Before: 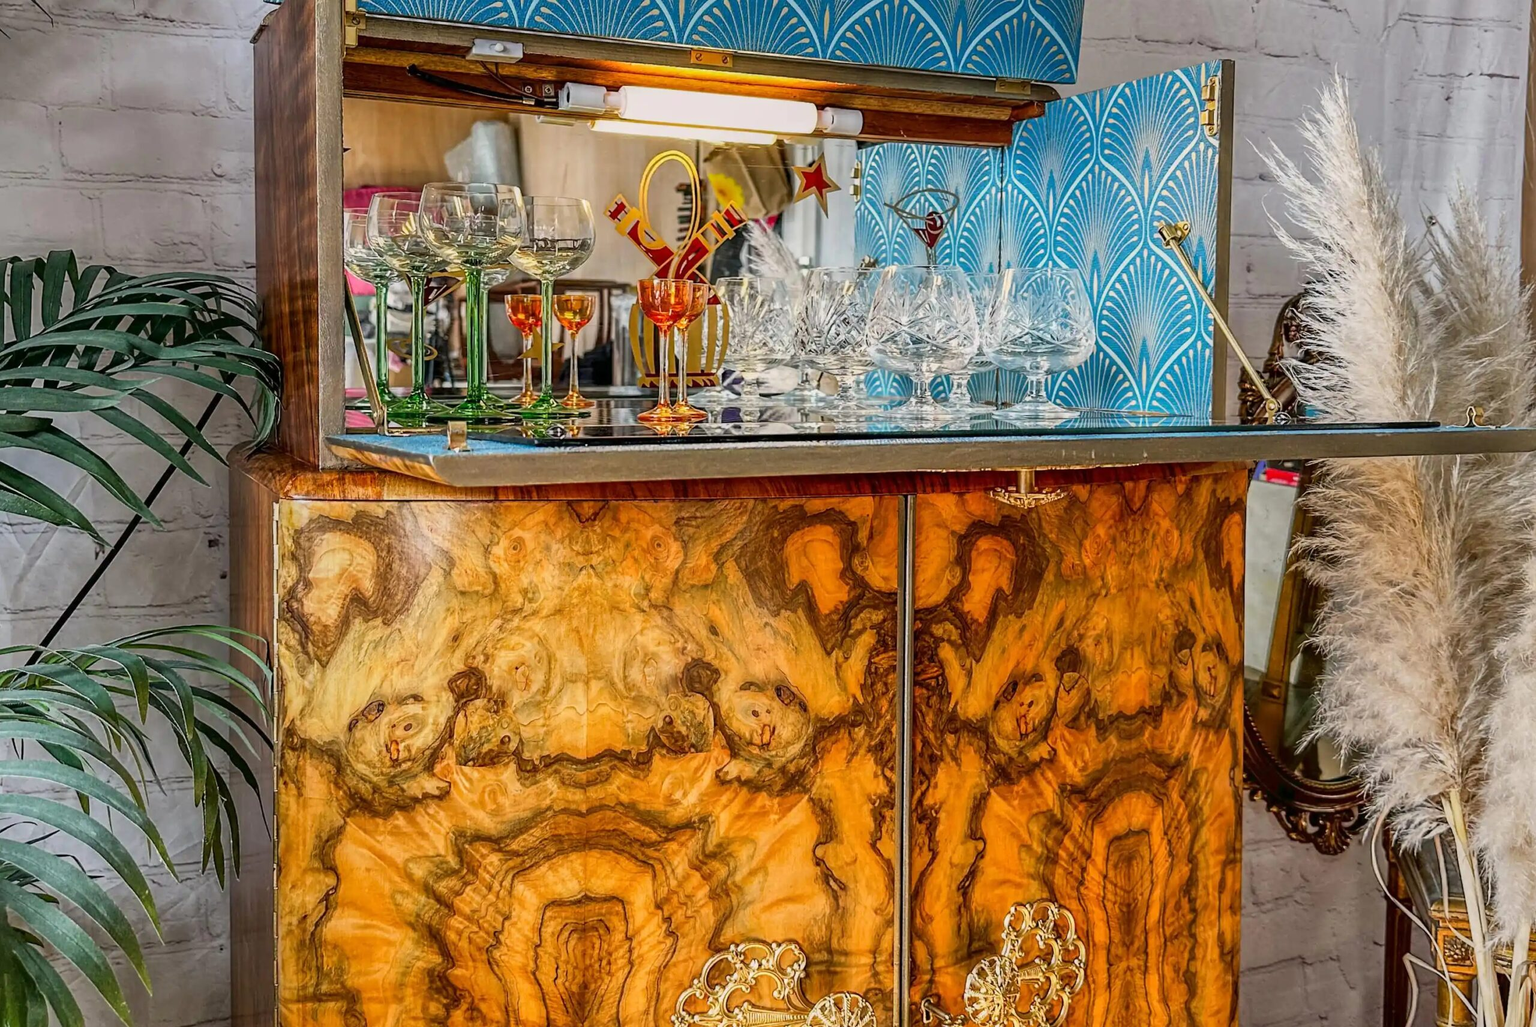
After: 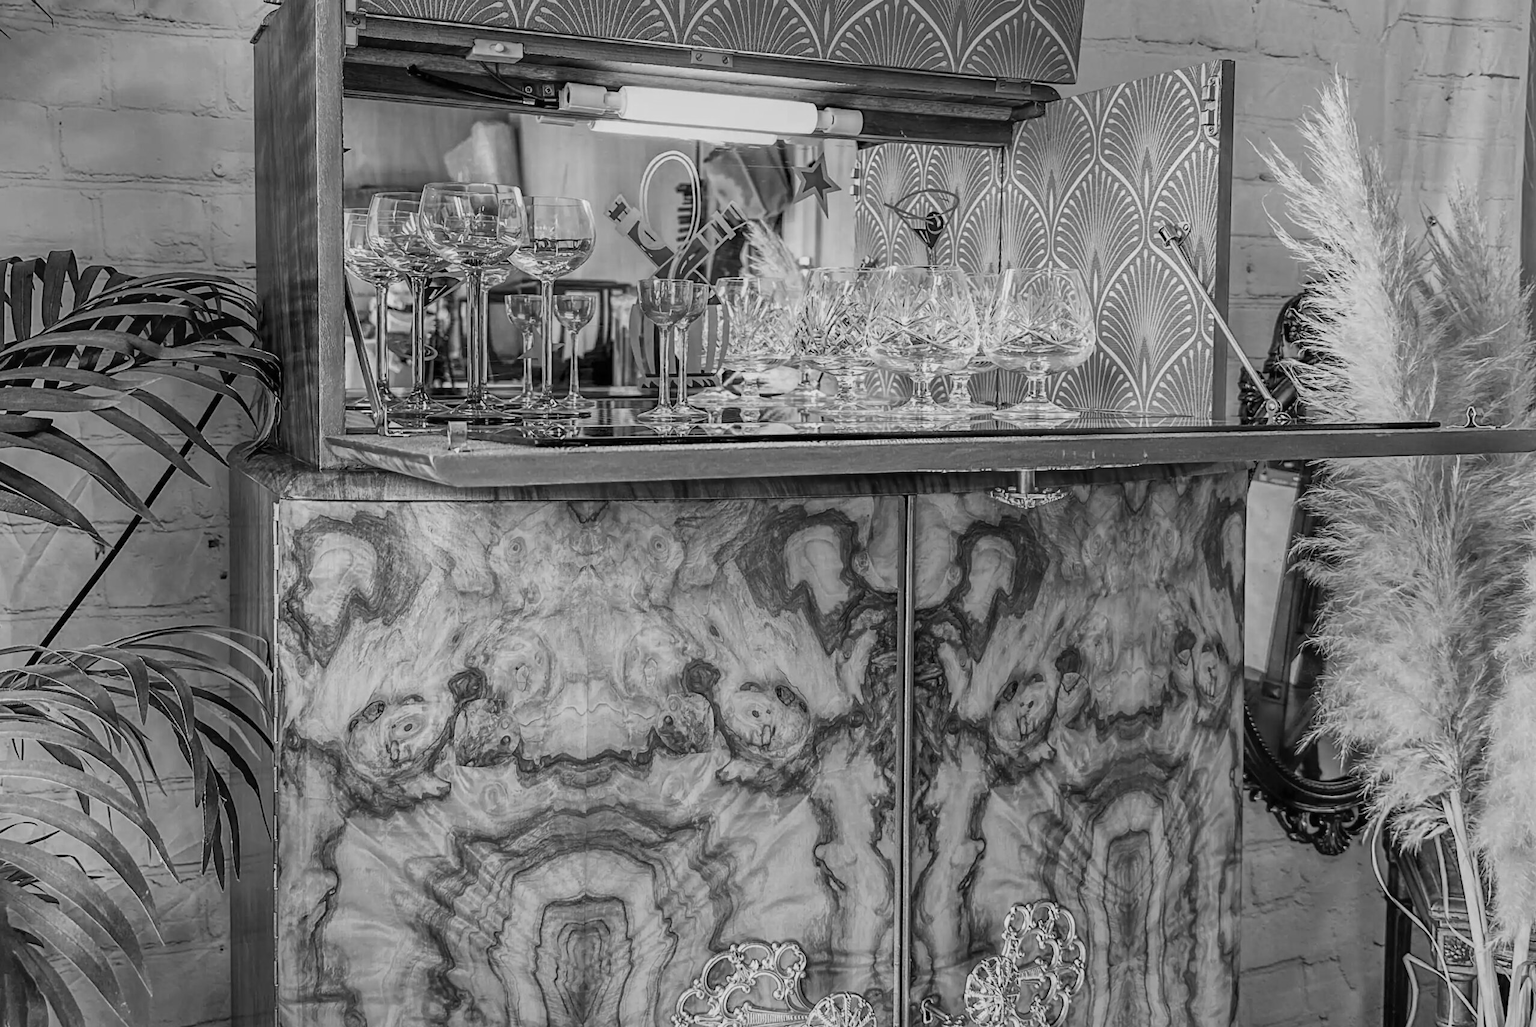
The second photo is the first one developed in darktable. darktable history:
shadows and highlights: shadows 25, white point adjustment -3, highlights -30
monochrome: on, module defaults
